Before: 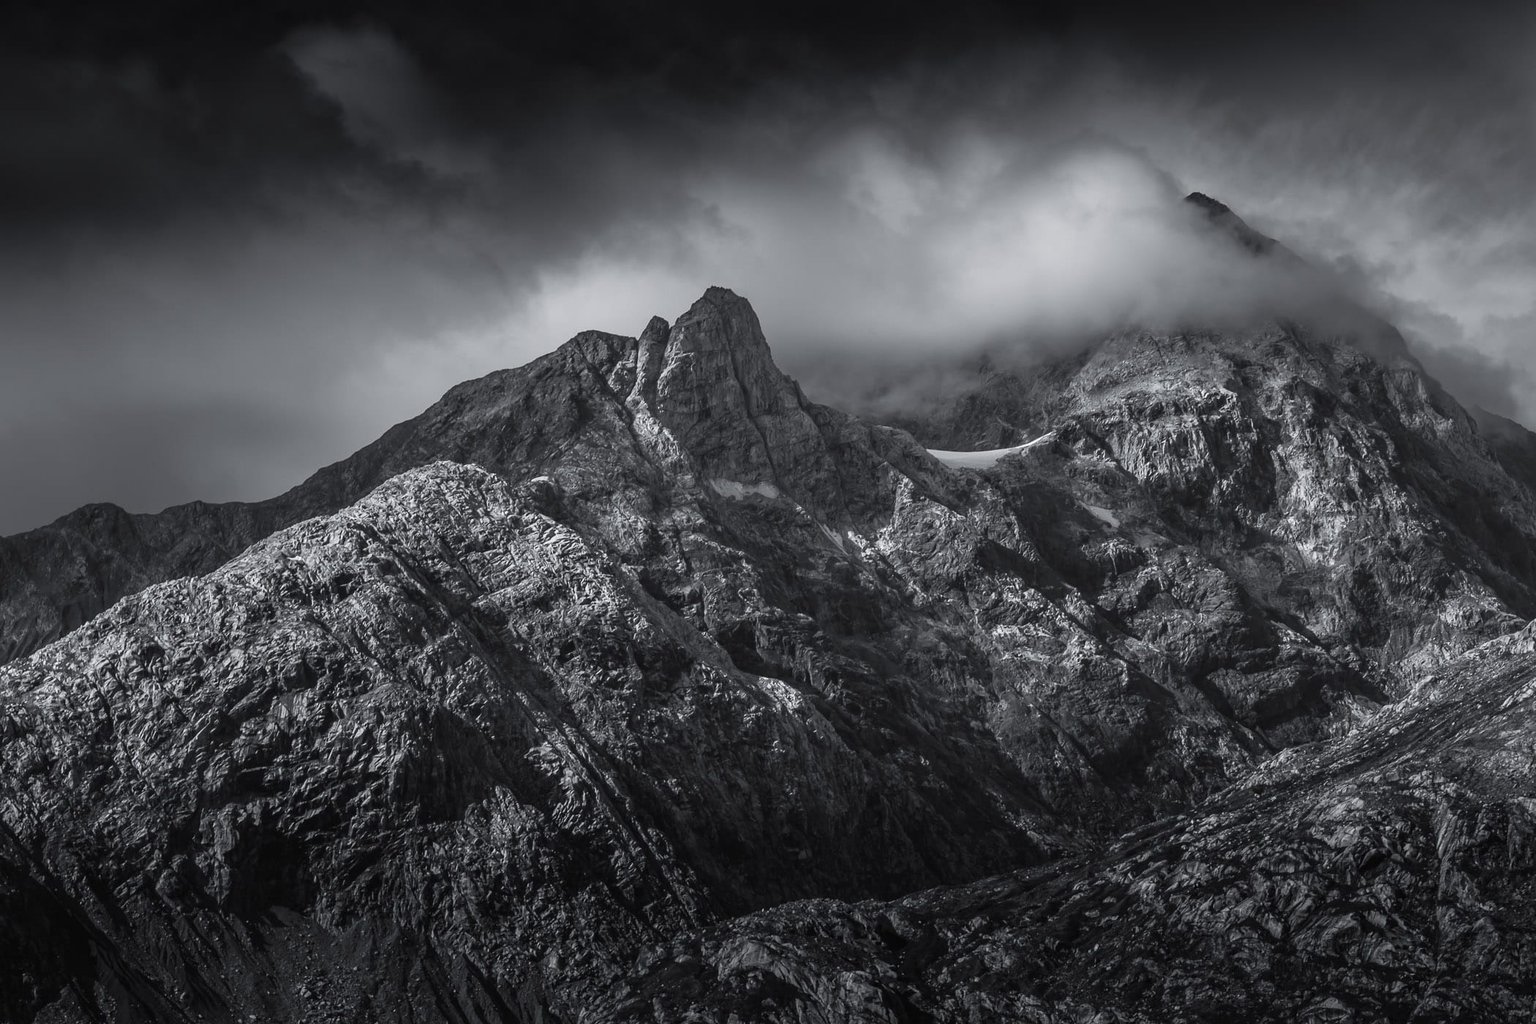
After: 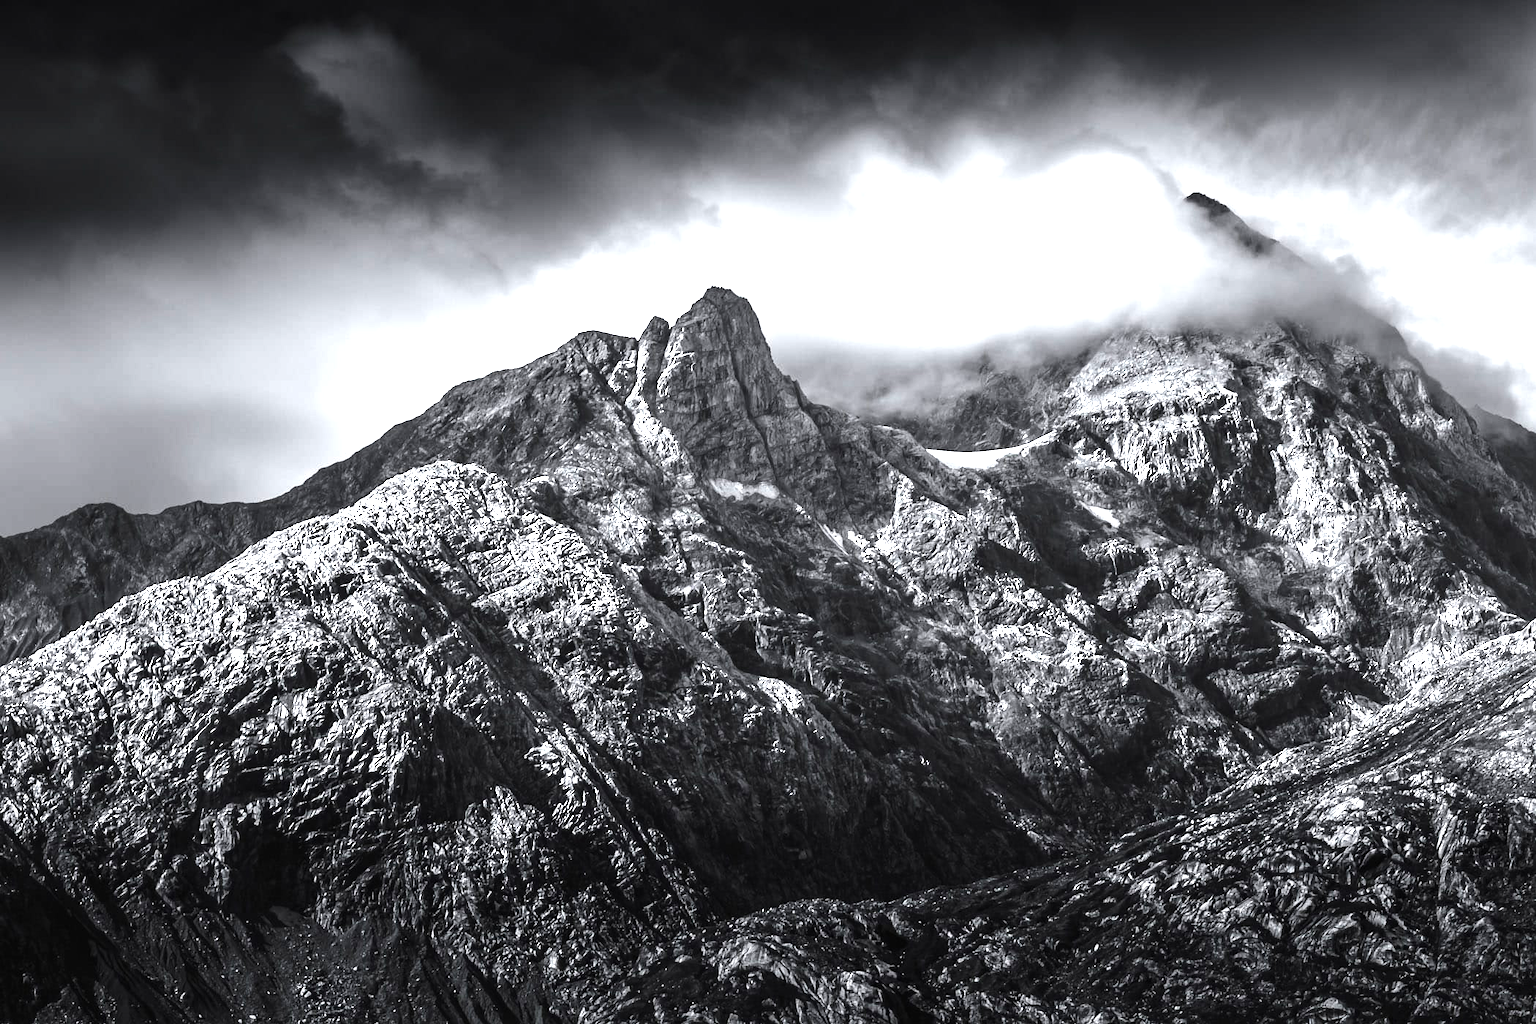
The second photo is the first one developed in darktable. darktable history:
shadows and highlights: shadows -10, white point adjustment 1.5, highlights 10
exposure: exposure 1.16 EV, compensate exposure bias true, compensate highlight preservation false
tone equalizer: -8 EV -1.08 EV, -7 EV -1.01 EV, -6 EV -0.867 EV, -5 EV -0.578 EV, -3 EV 0.578 EV, -2 EV 0.867 EV, -1 EV 1.01 EV, +0 EV 1.08 EV, edges refinement/feathering 500, mask exposure compensation -1.57 EV, preserve details no
